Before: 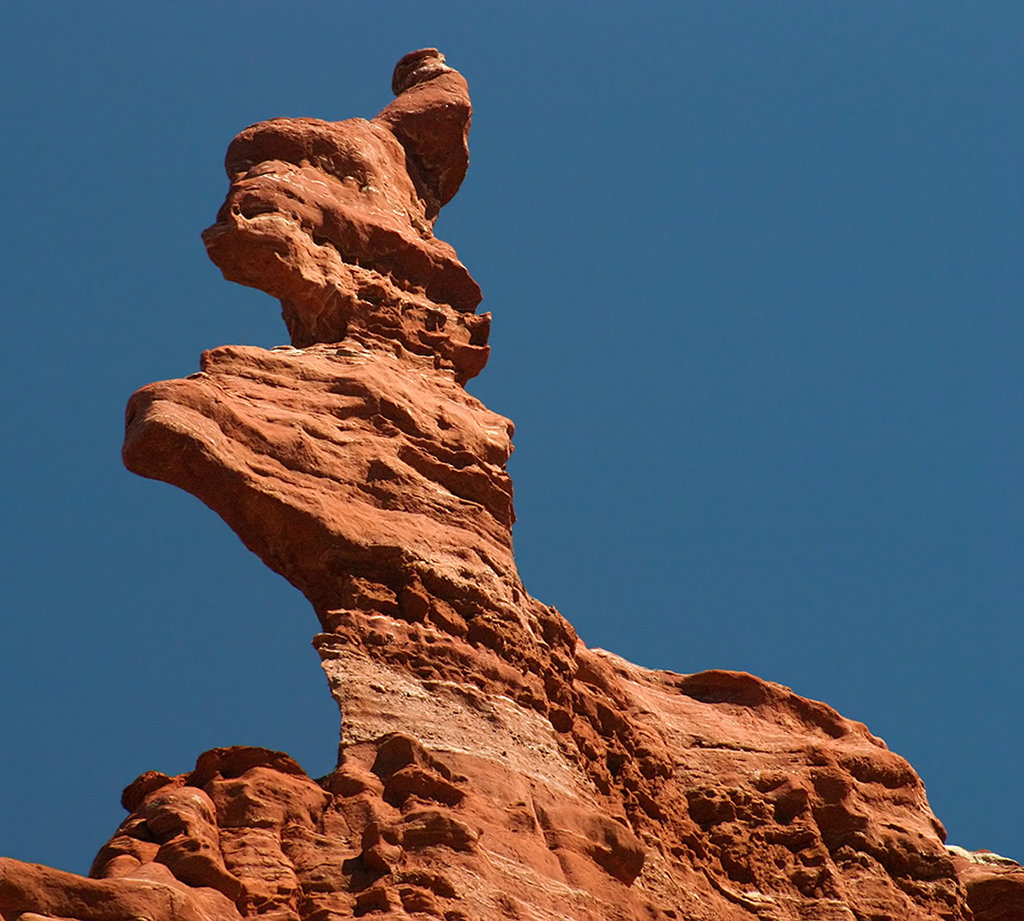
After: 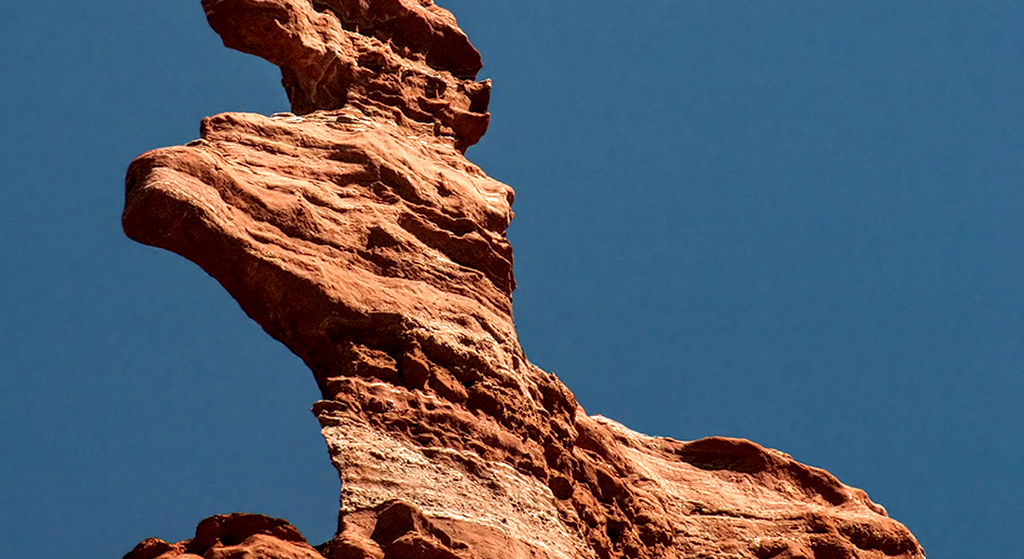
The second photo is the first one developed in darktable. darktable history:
local contrast: highlights 19%, detail 186%
crop and rotate: top 25.357%, bottom 13.942%
